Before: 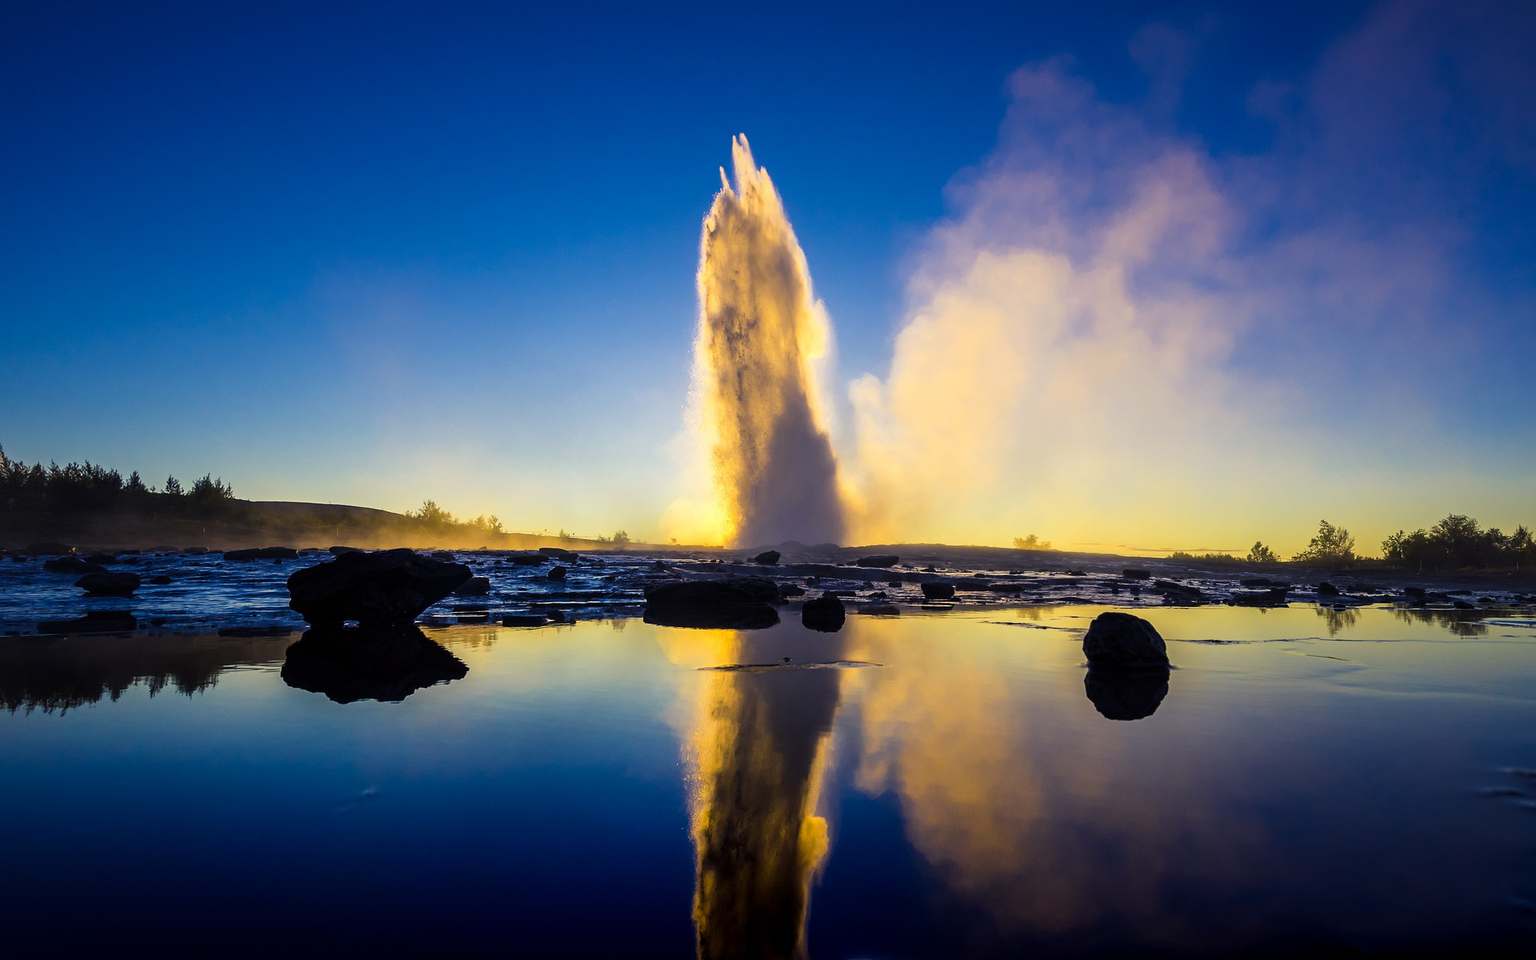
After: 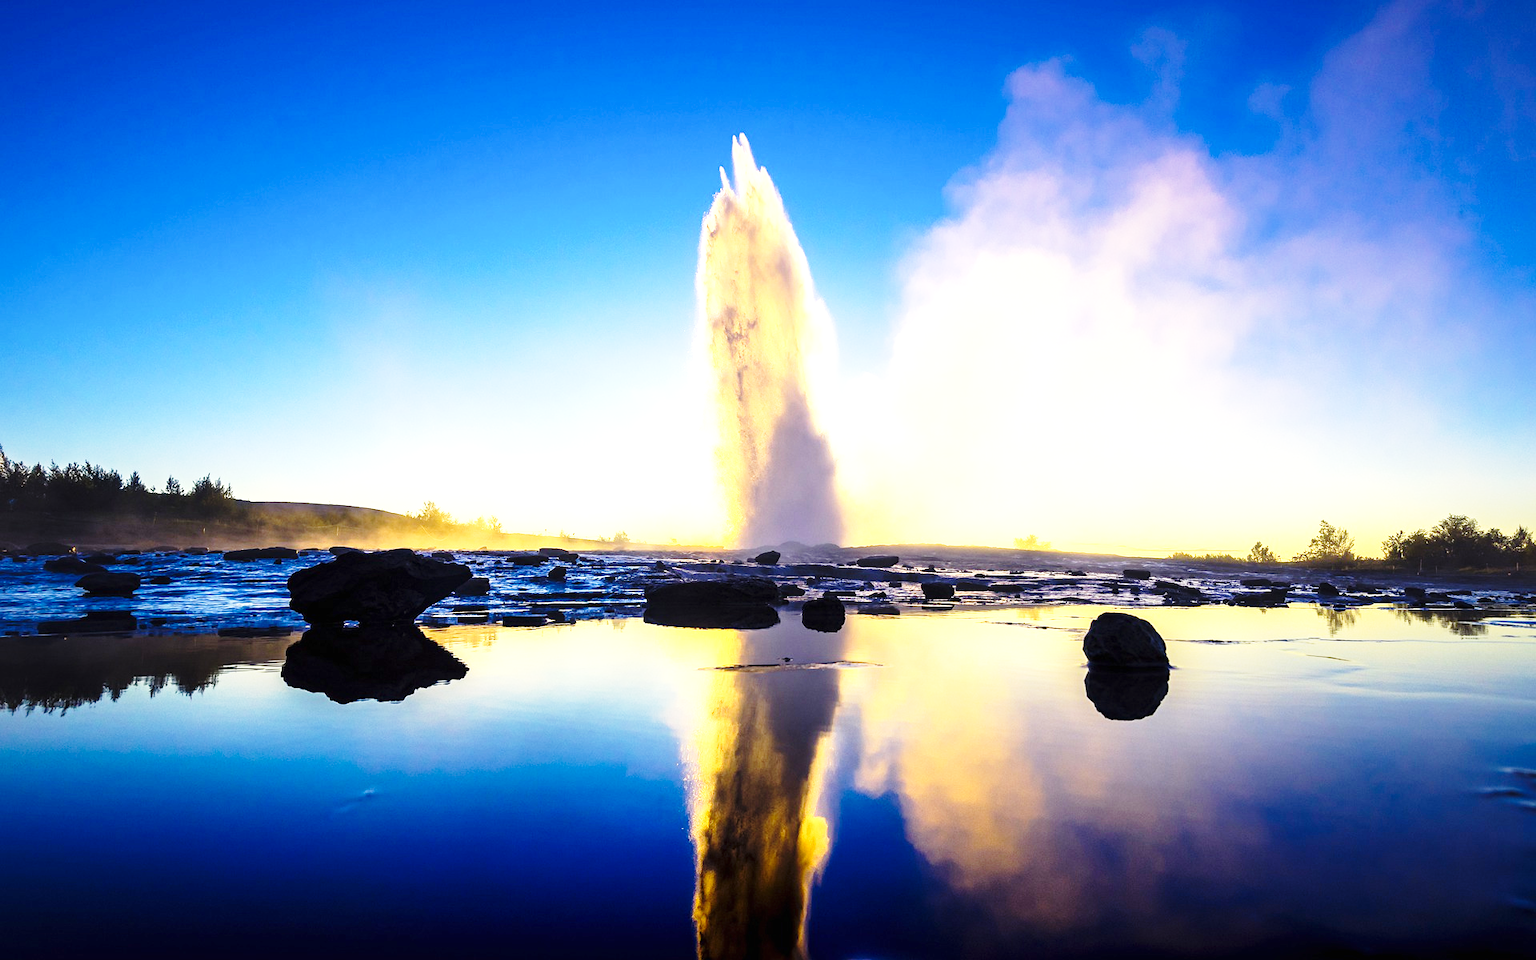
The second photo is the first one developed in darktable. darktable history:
exposure: black level correction 0, exposure 1.1 EV, compensate highlight preservation false
base curve: curves: ch0 [(0, 0) (0.028, 0.03) (0.121, 0.232) (0.46, 0.748) (0.859, 0.968) (1, 1)], preserve colors none
